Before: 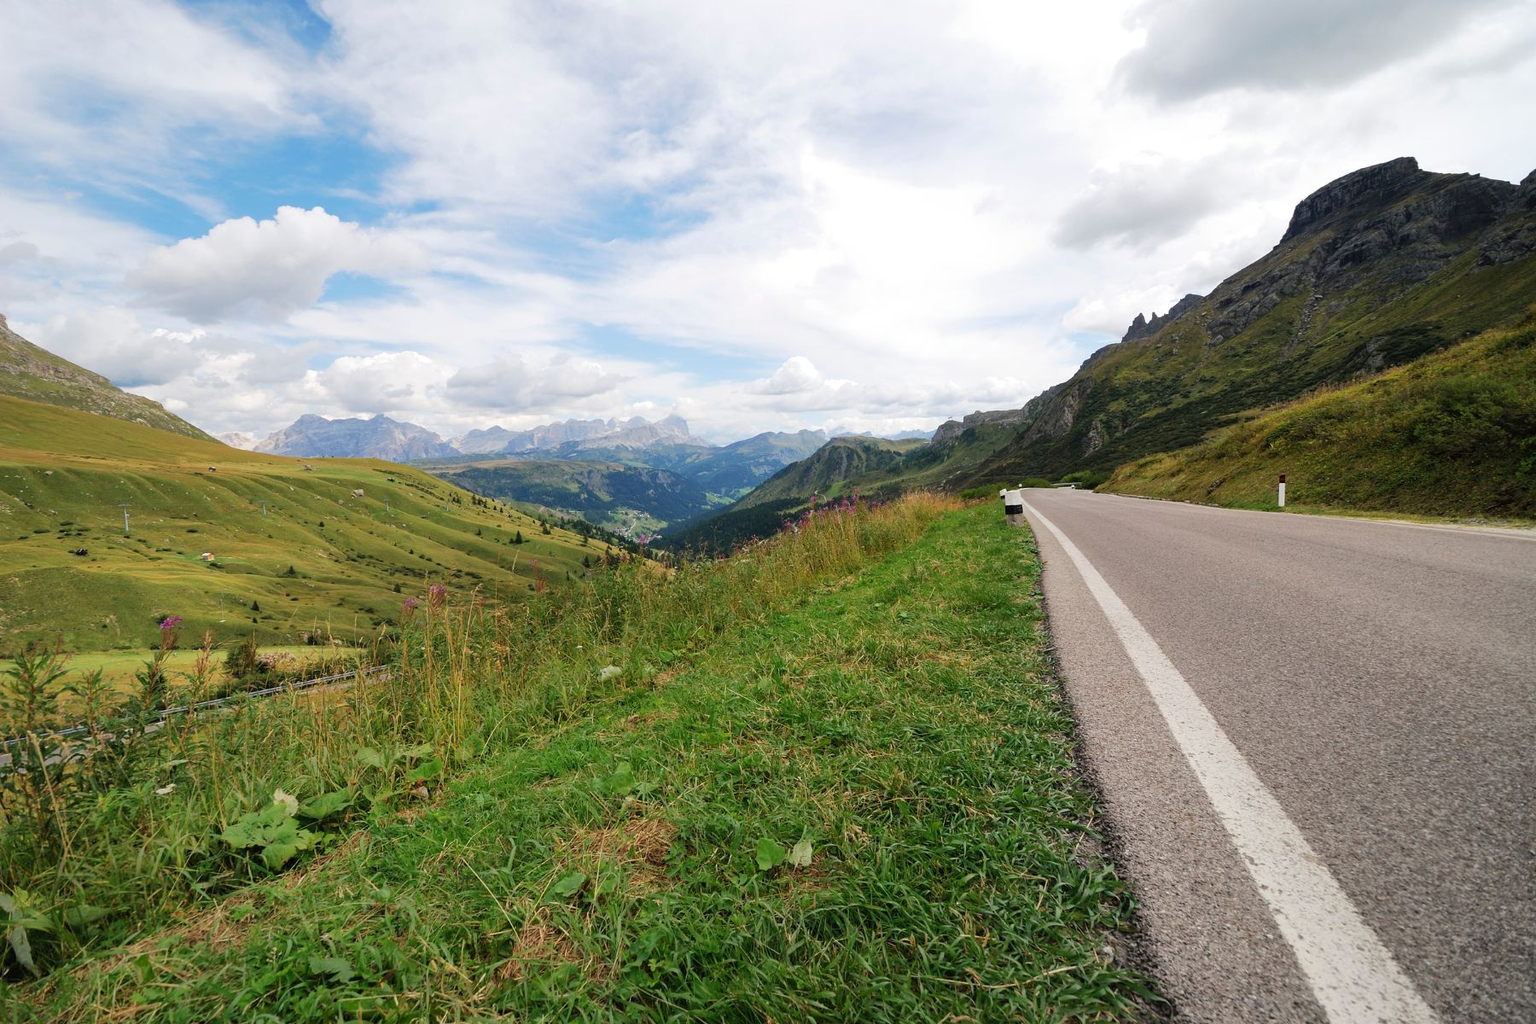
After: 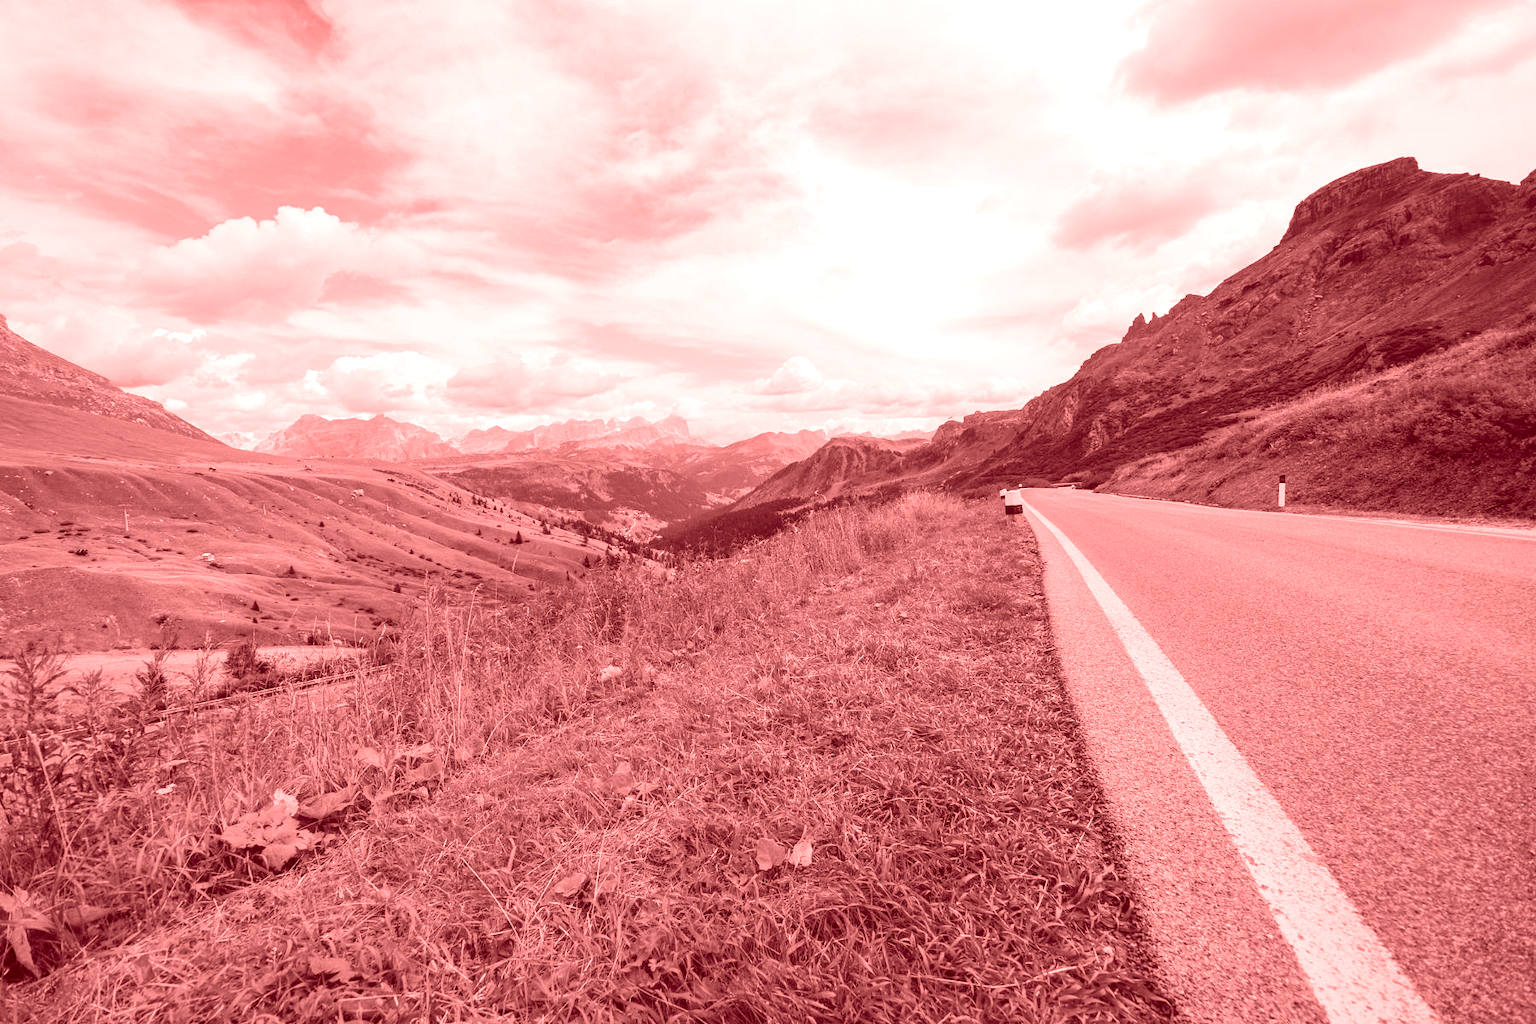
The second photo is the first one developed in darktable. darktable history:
colorize: saturation 60%, source mix 100%
local contrast: on, module defaults
